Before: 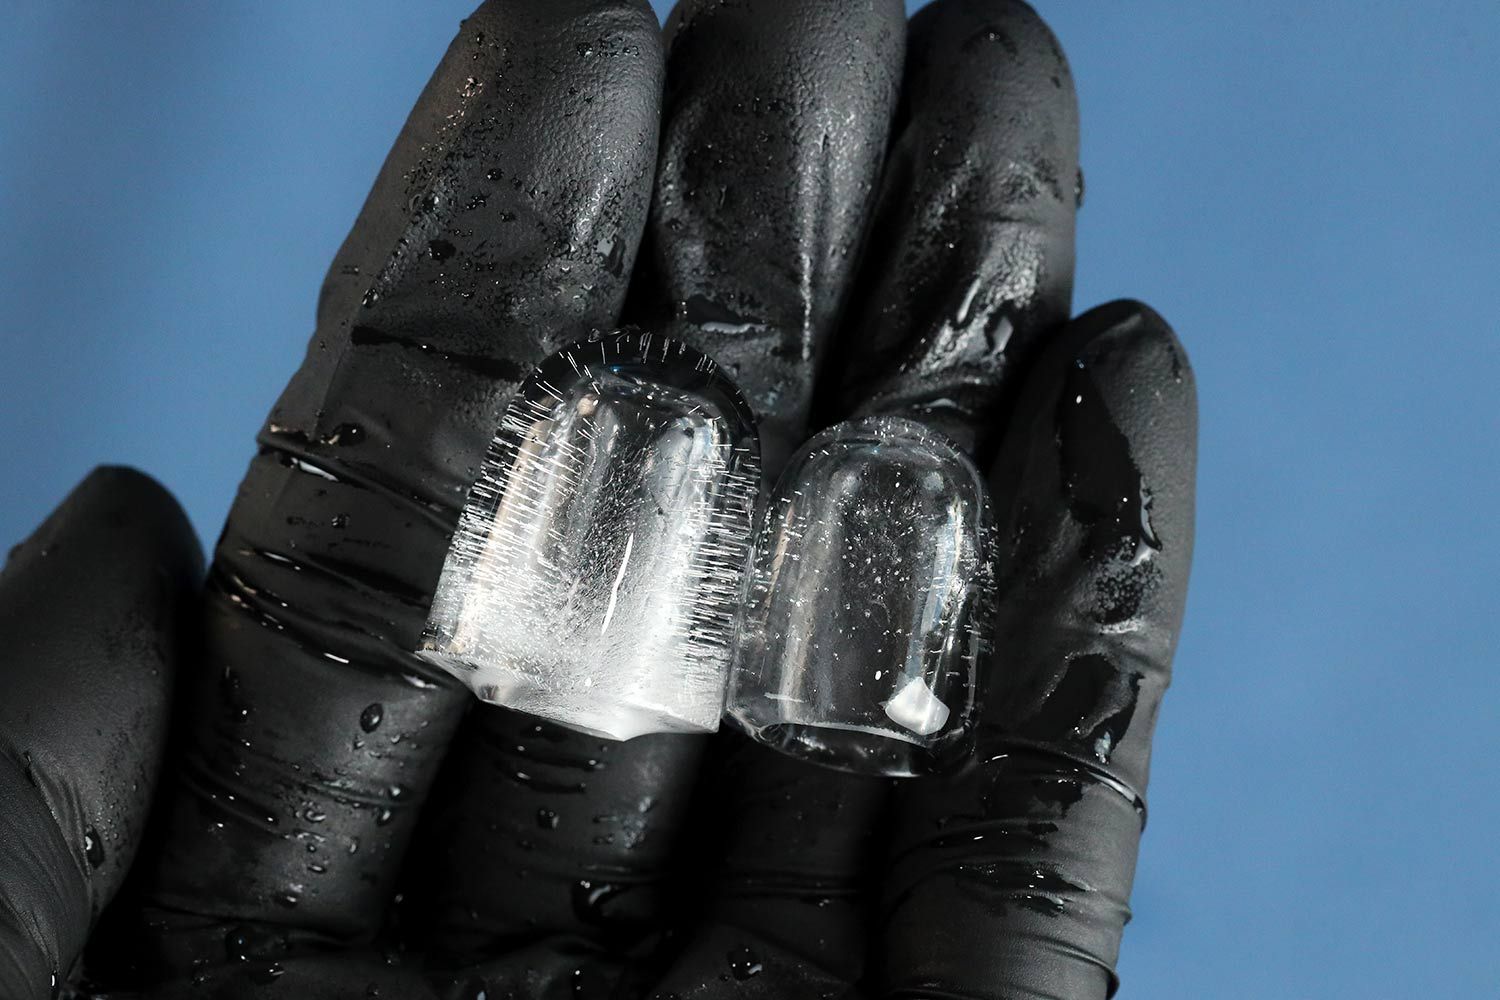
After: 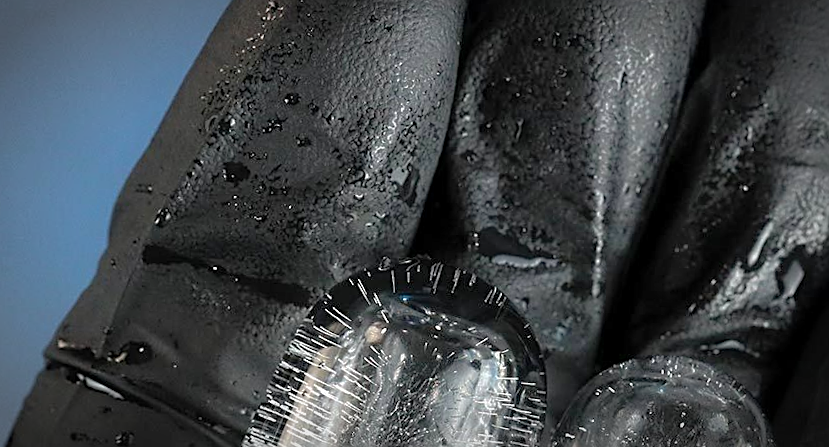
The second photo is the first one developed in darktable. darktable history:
vignetting: automatic ratio true
crop: left 15.306%, top 9.065%, right 30.789%, bottom 48.638%
sharpen: on, module defaults
rotate and perspective: rotation 2.27°, automatic cropping off
shadows and highlights: on, module defaults
